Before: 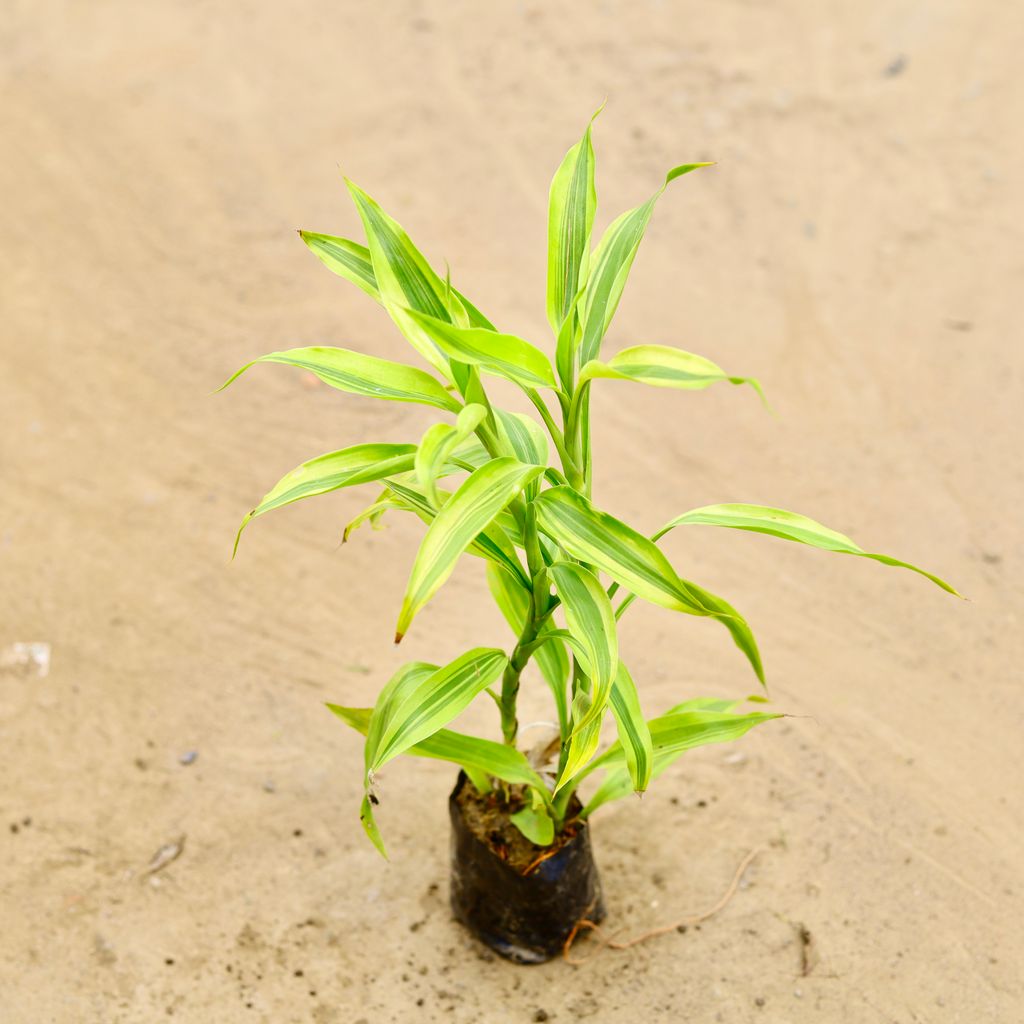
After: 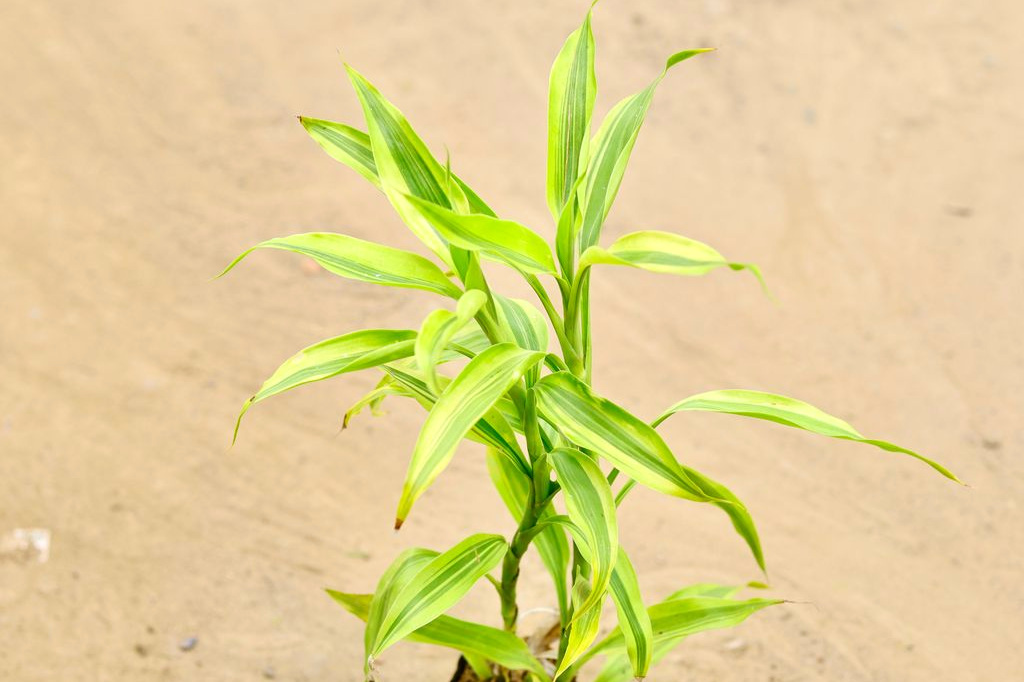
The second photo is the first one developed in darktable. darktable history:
crop: top 11.166%, bottom 22.168%
exposure: exposure 0.078 EV, compensate highlight preservation false
